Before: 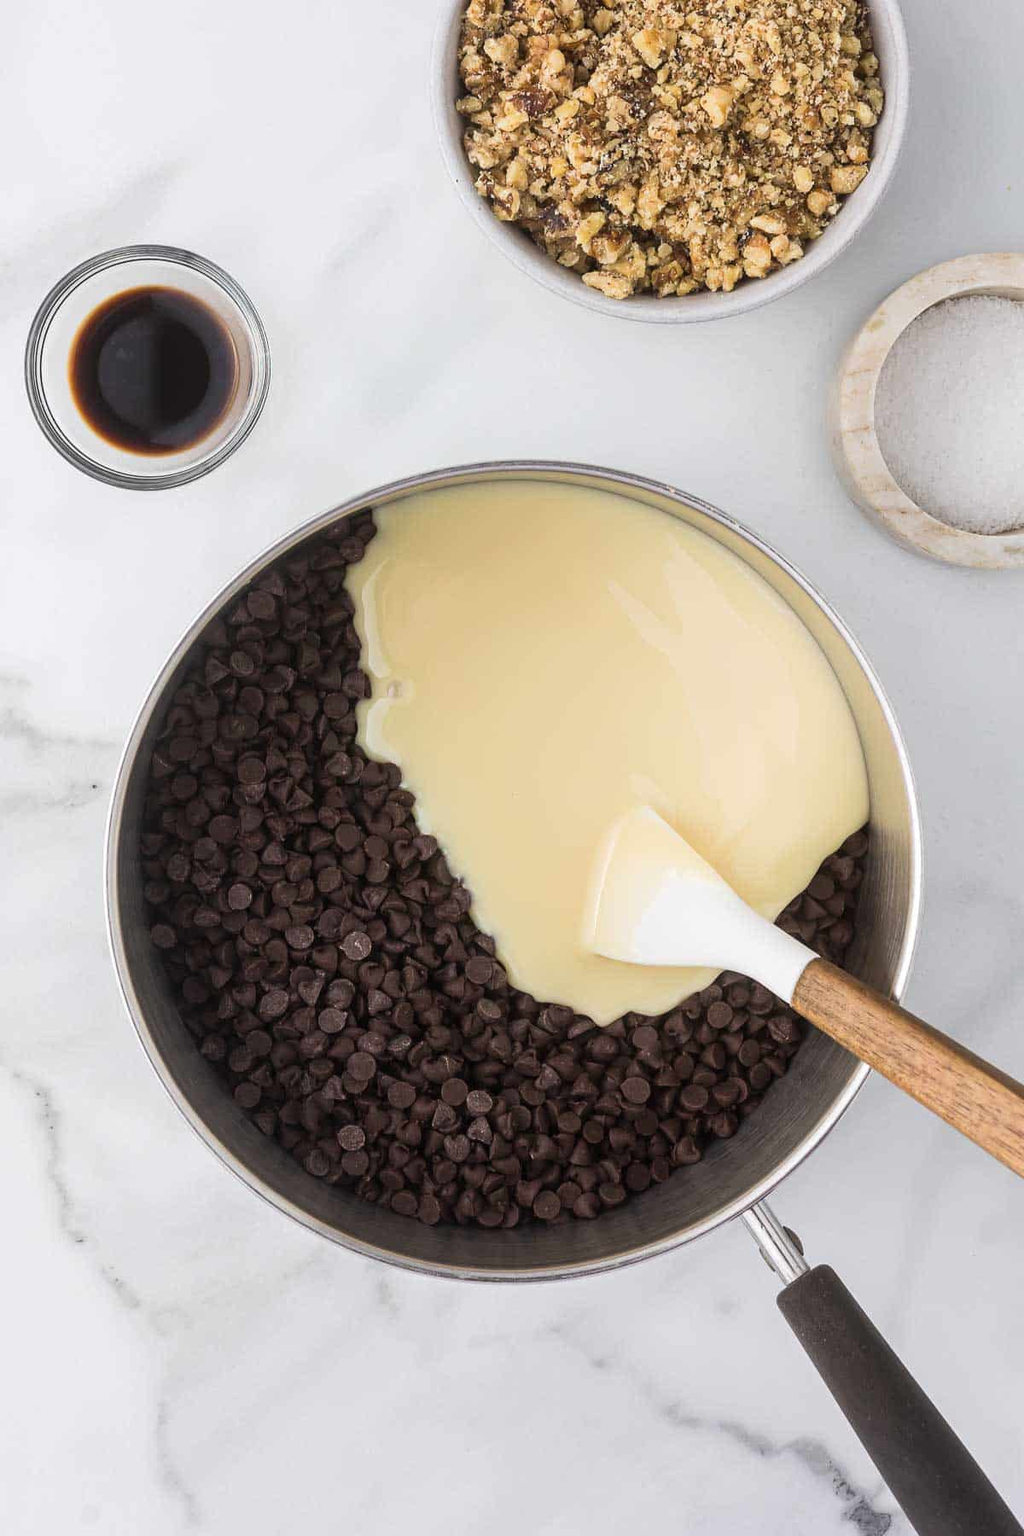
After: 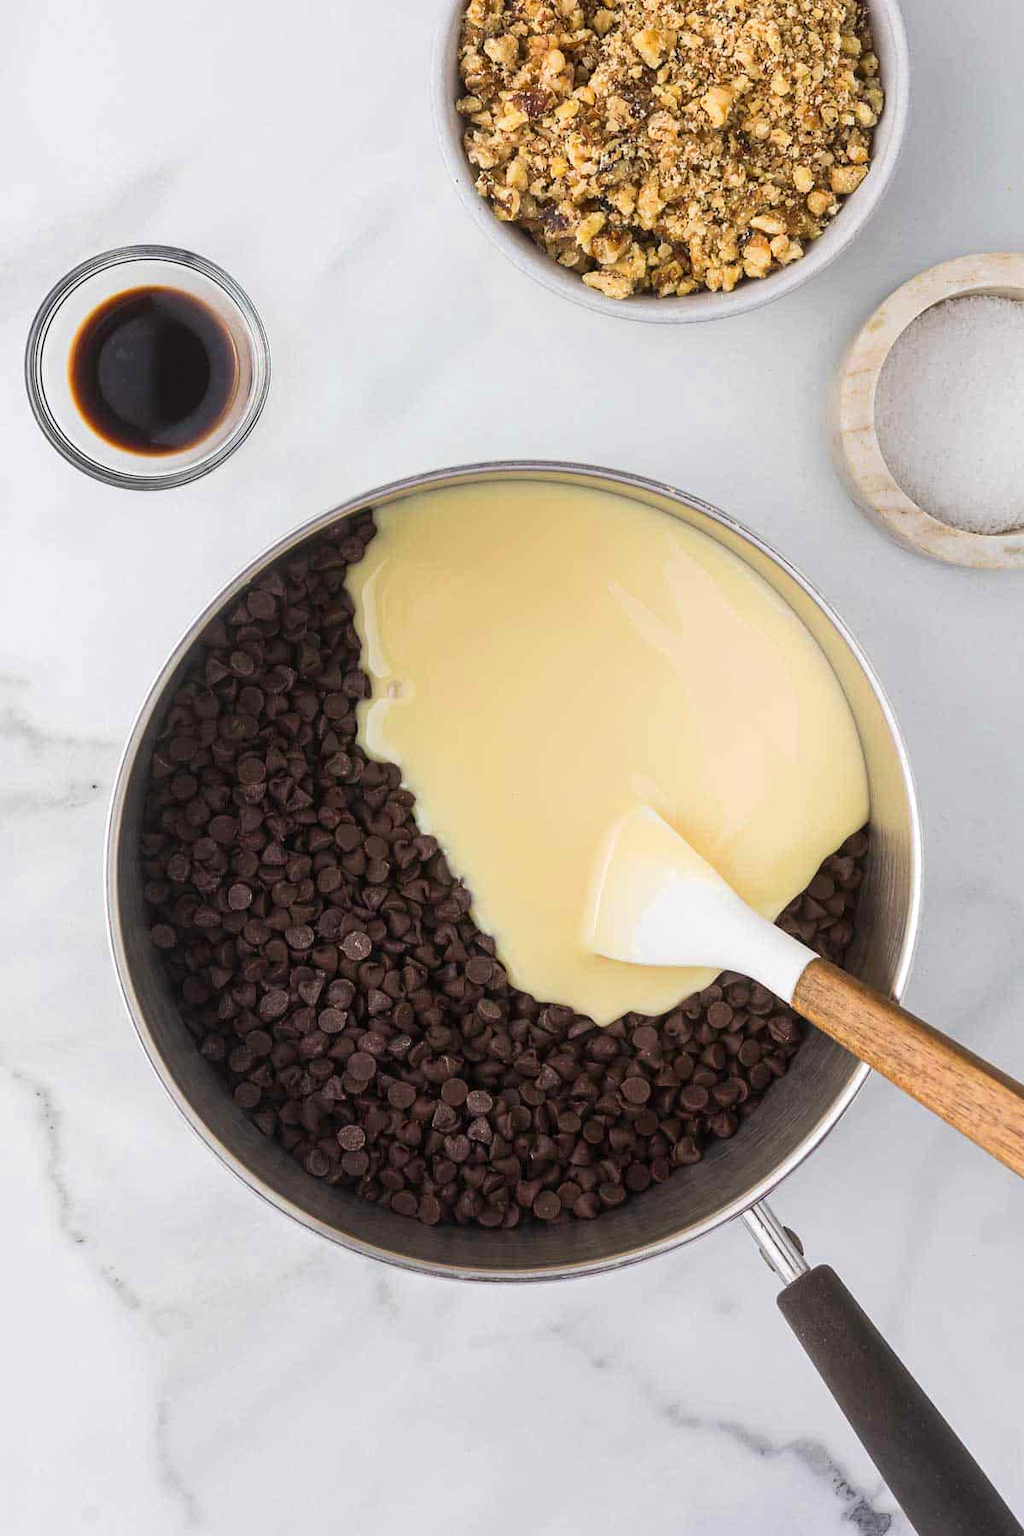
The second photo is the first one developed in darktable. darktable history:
tone equalizer: on, module defaults
color zones: curves: ch0 [(0, 0.613) (0.01, 0.613) (0.245, 0.448) (0.498, 0.529) (0.642, 0.665) (0.879, 0.777) (0.99, 0.613)]; ch1 [(0, 0) (0.143, 0) (0.286, 0) (0.429, 0) (0.571, 0) (0.714, 0) (0.857, 0)], mix -121.96%
